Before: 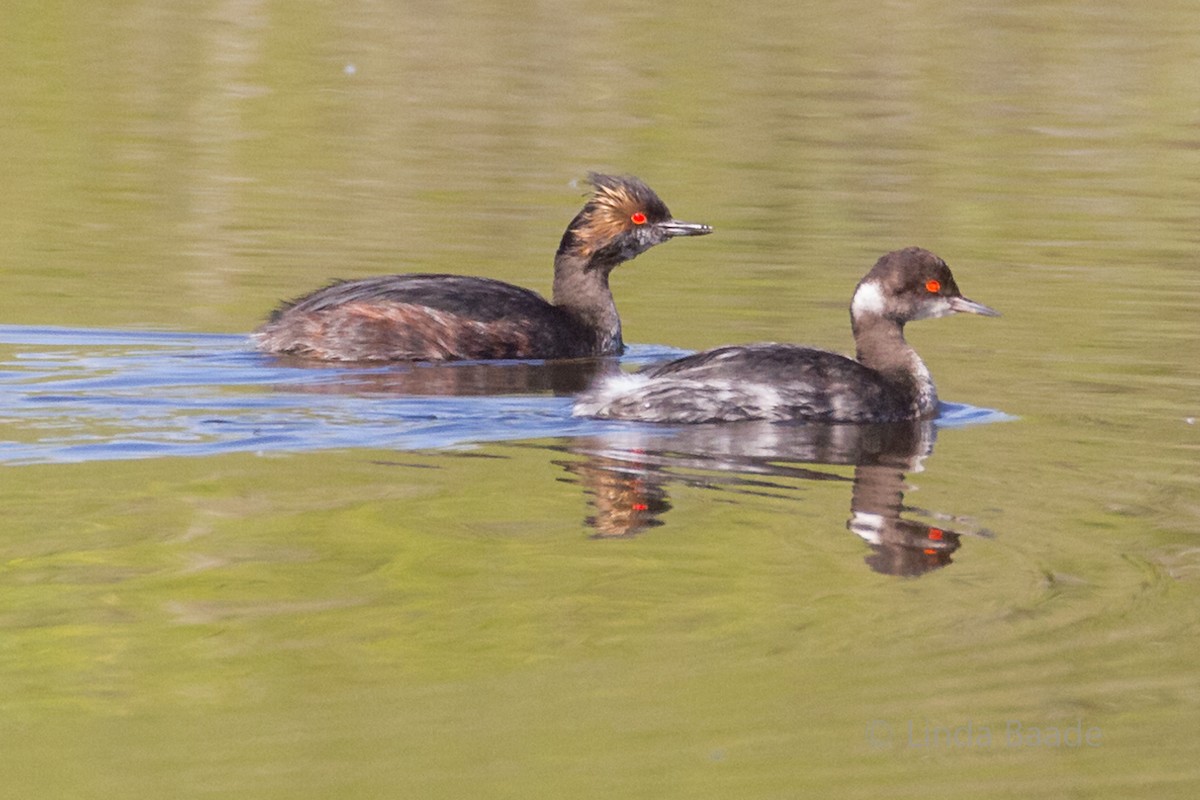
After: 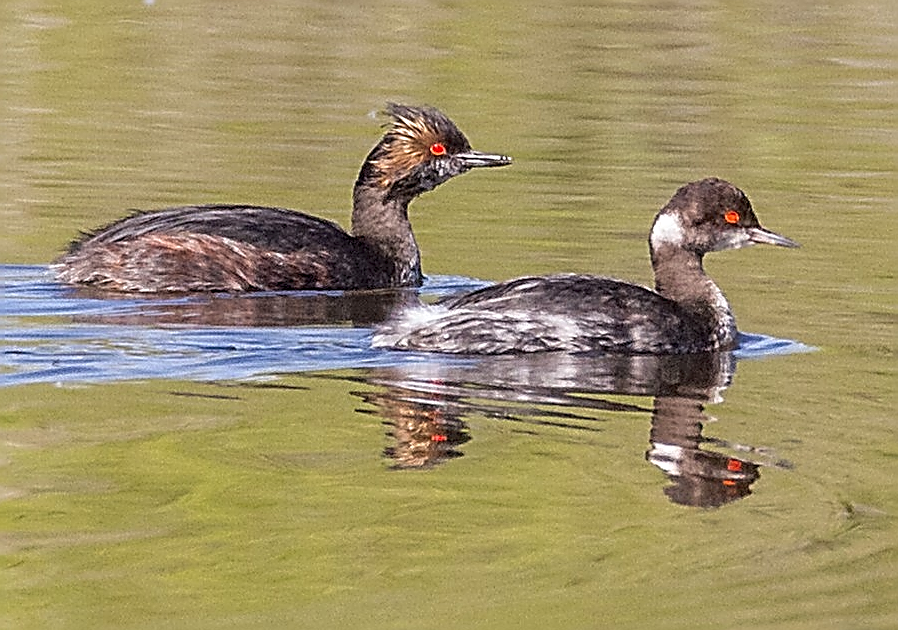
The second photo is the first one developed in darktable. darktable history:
crop: left 16.768%, top 8.653%, right 8.362%, bottom 12.485%
local contrast: detail 130%
sharpen: amount 2
